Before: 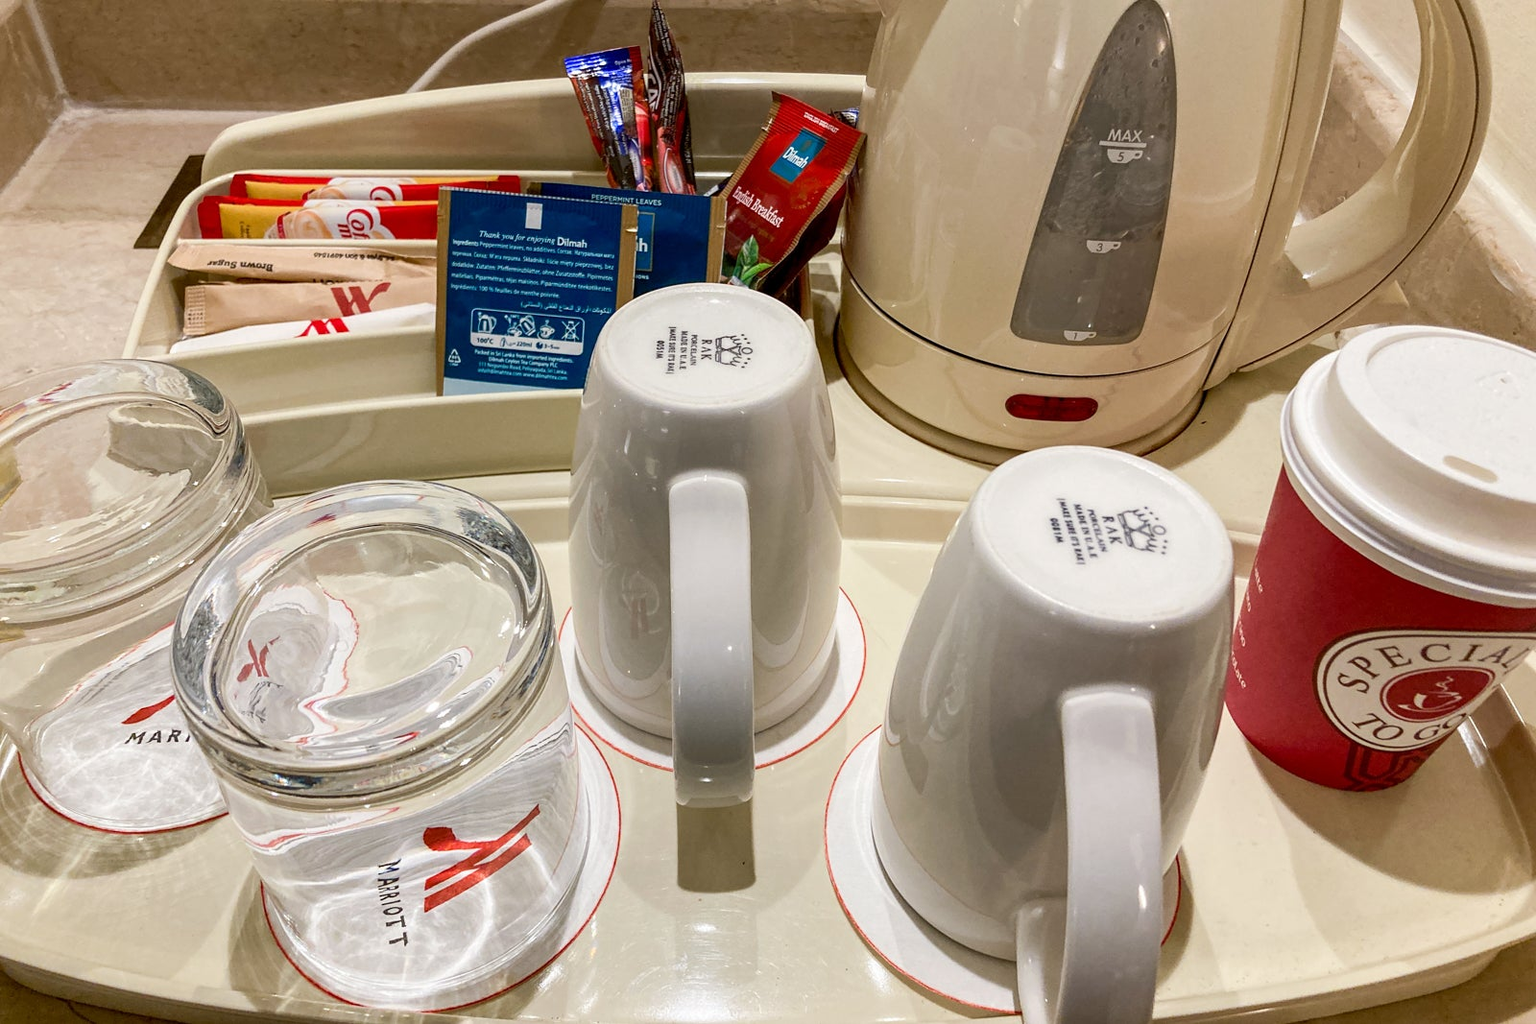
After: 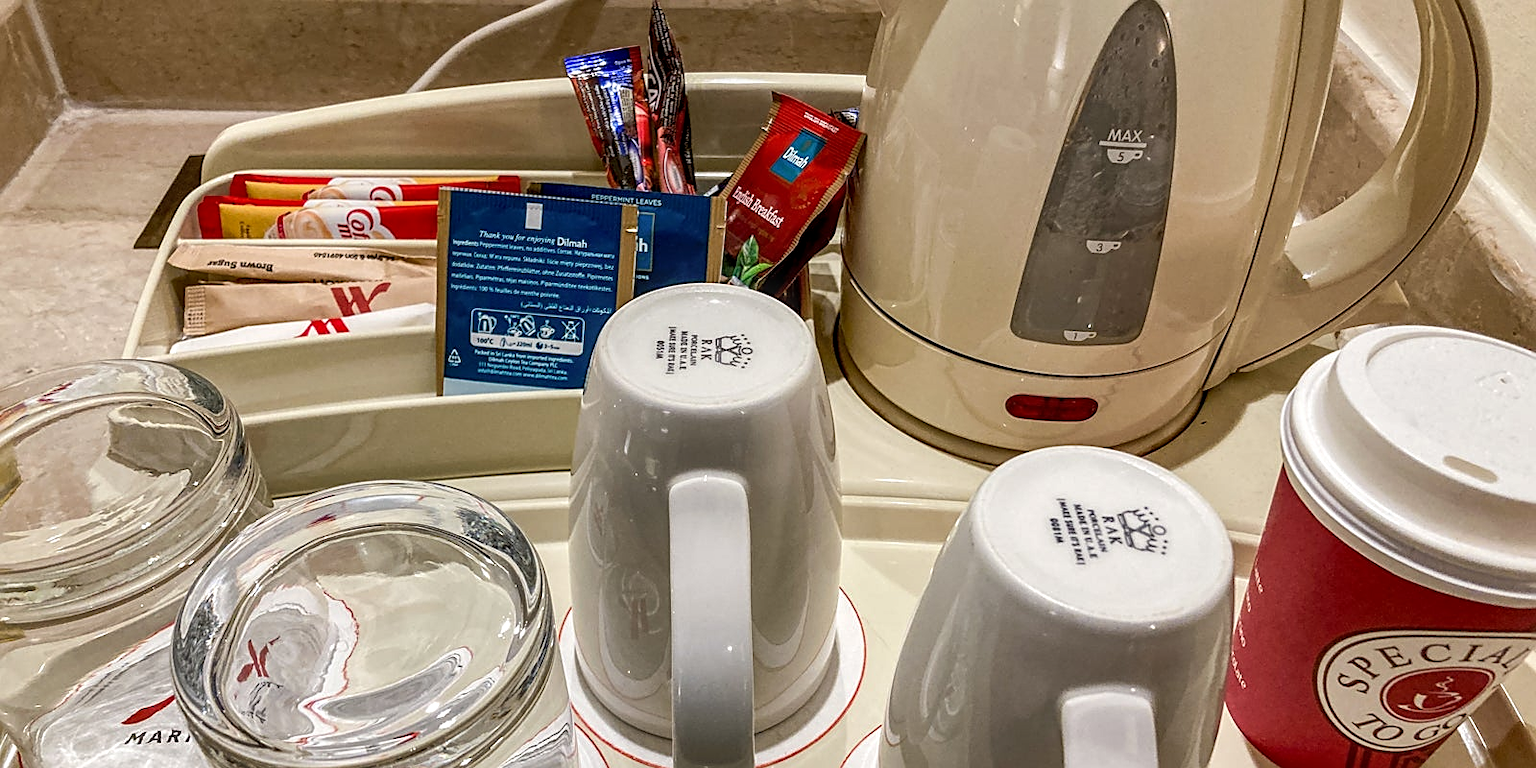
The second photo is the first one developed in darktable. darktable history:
crop: bottom 24.981%
sharpen: on, module defaults
local contrast: on, module defaults
shadows and highlights: soften with gaussian
